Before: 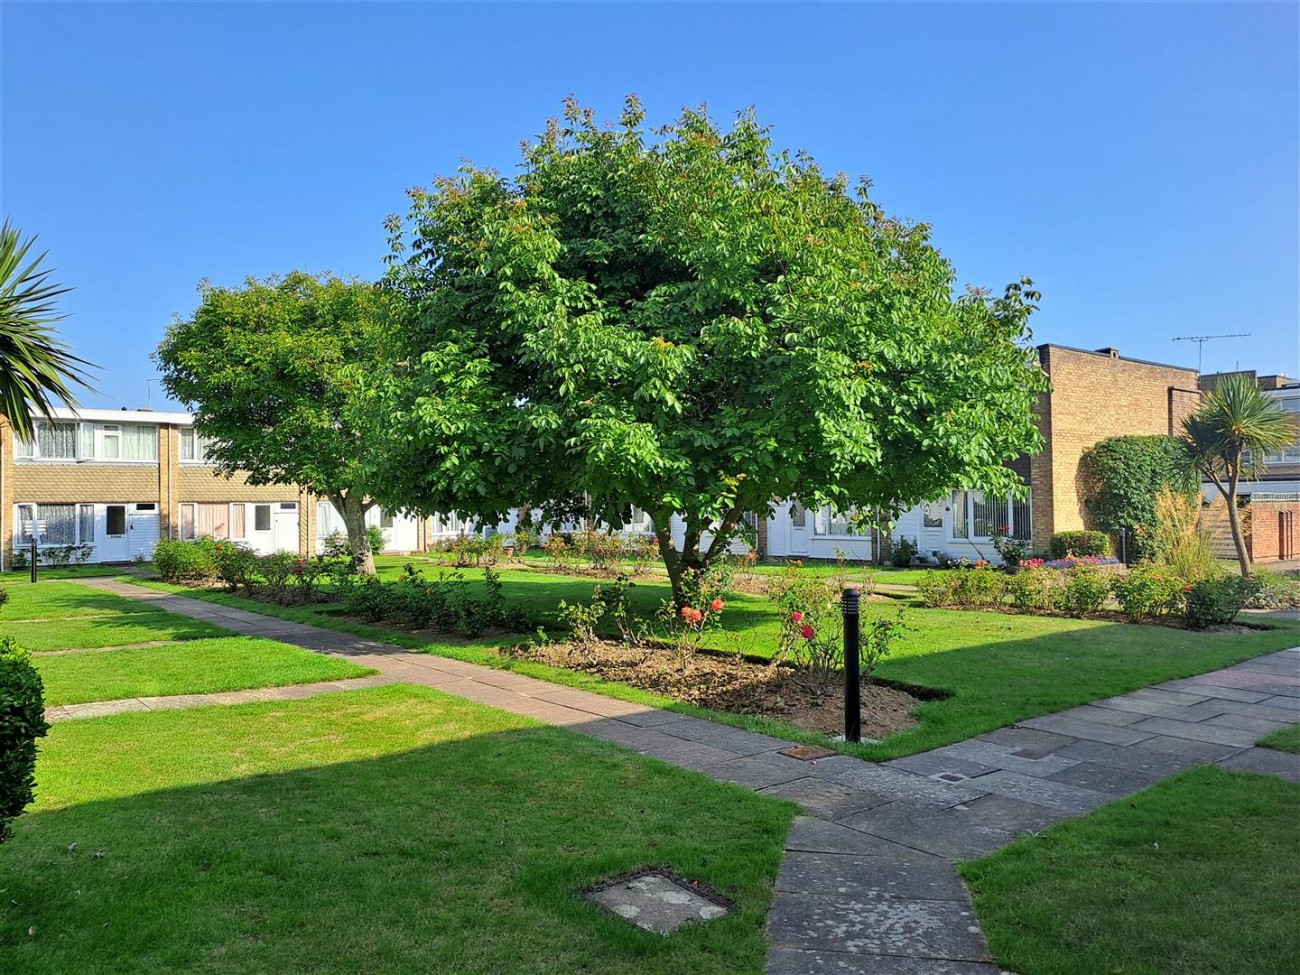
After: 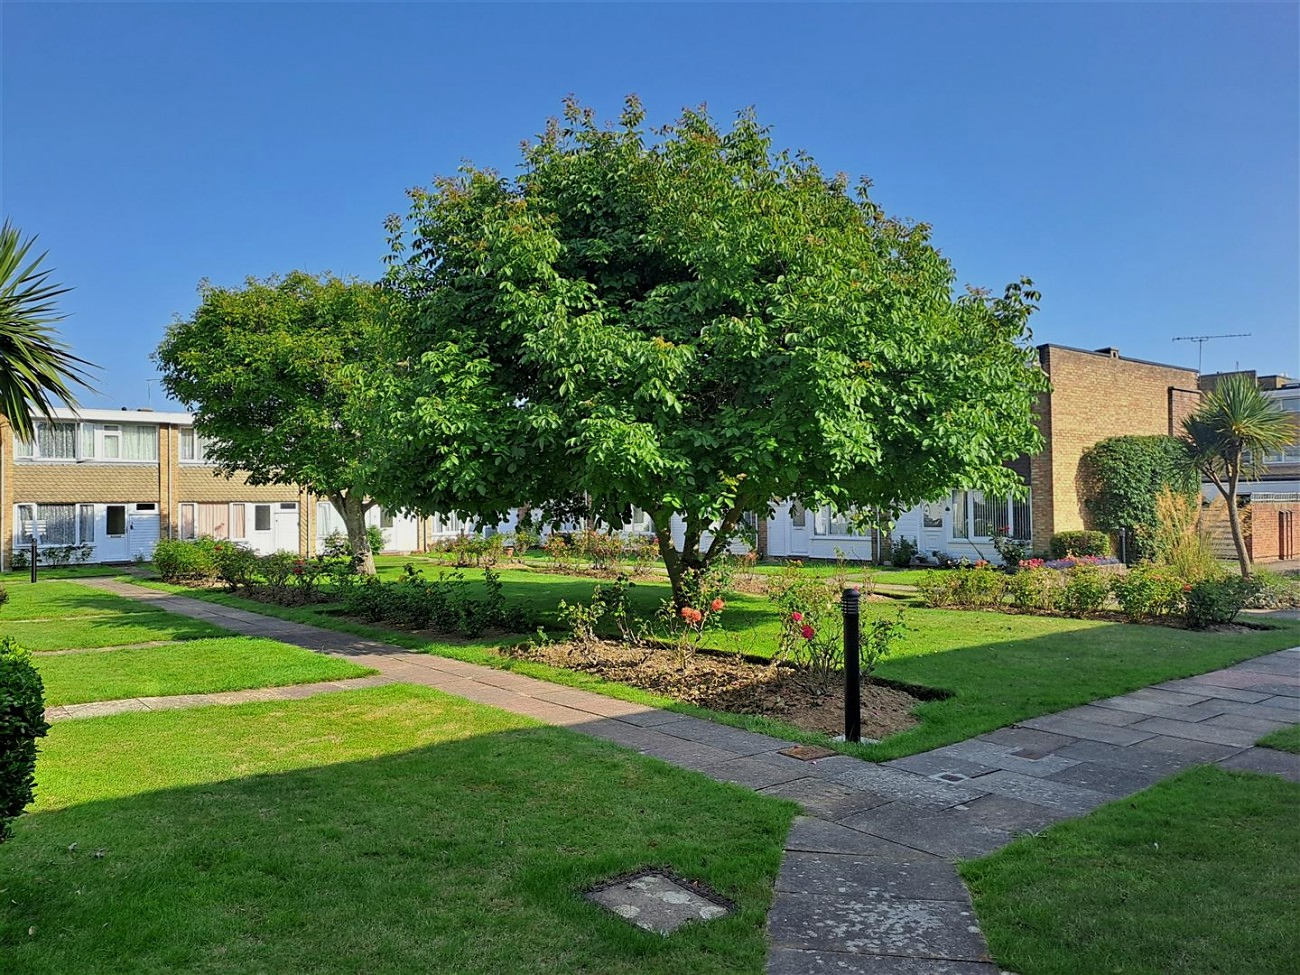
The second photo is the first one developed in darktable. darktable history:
graduated density: on, module defaults
sharpen: amount 0.2
